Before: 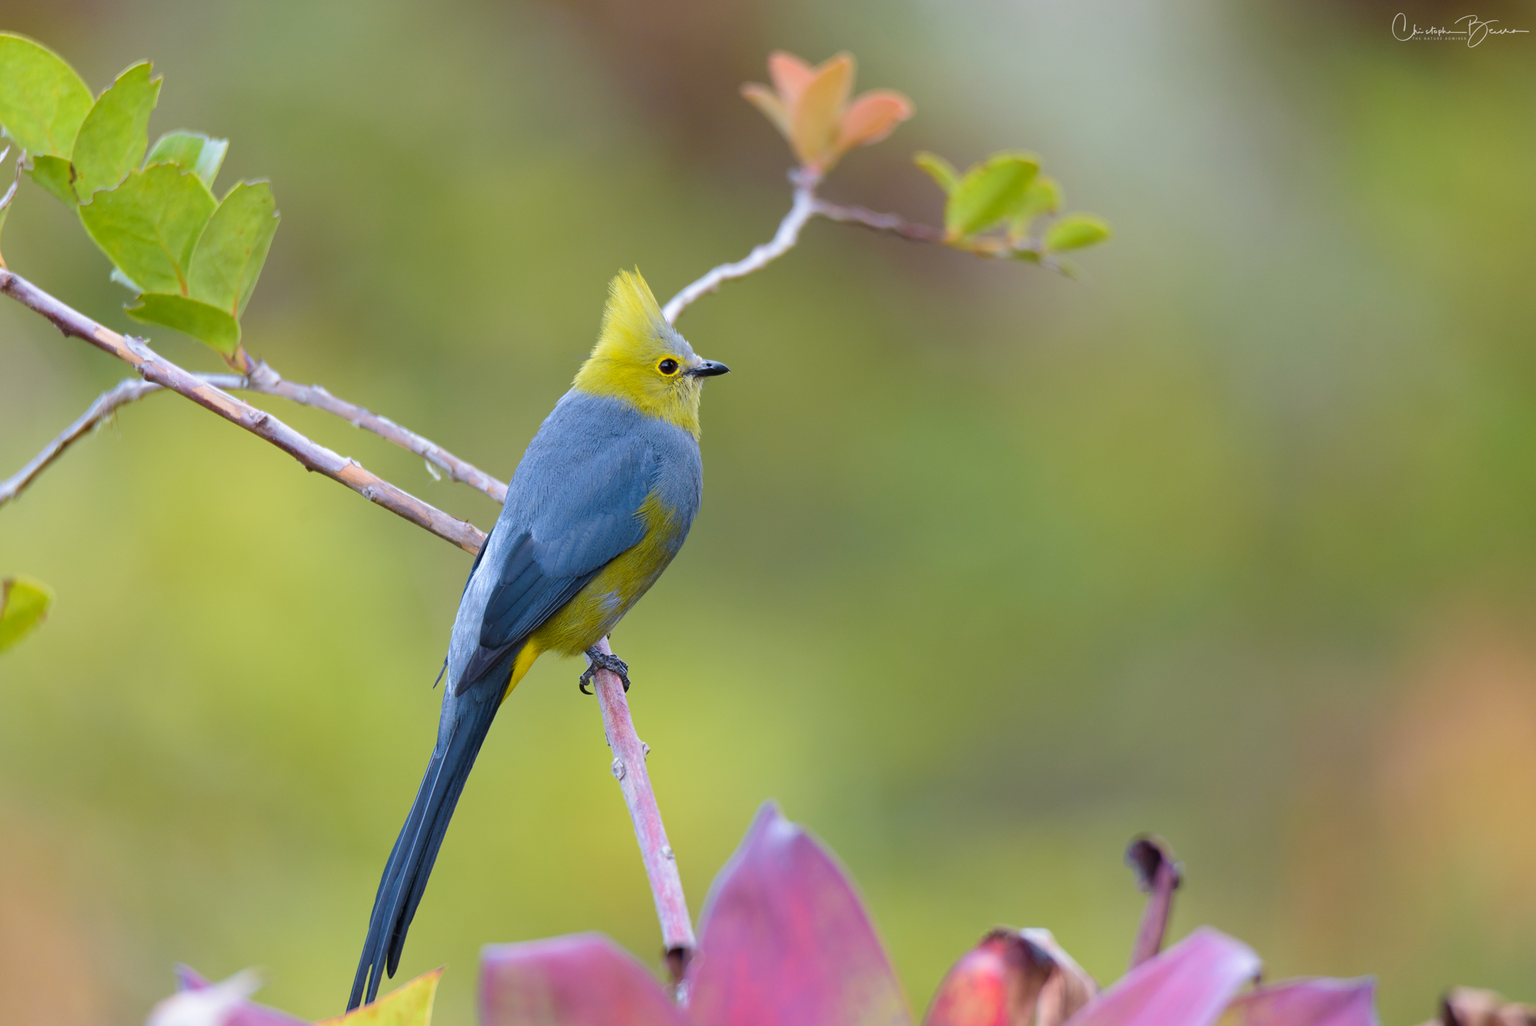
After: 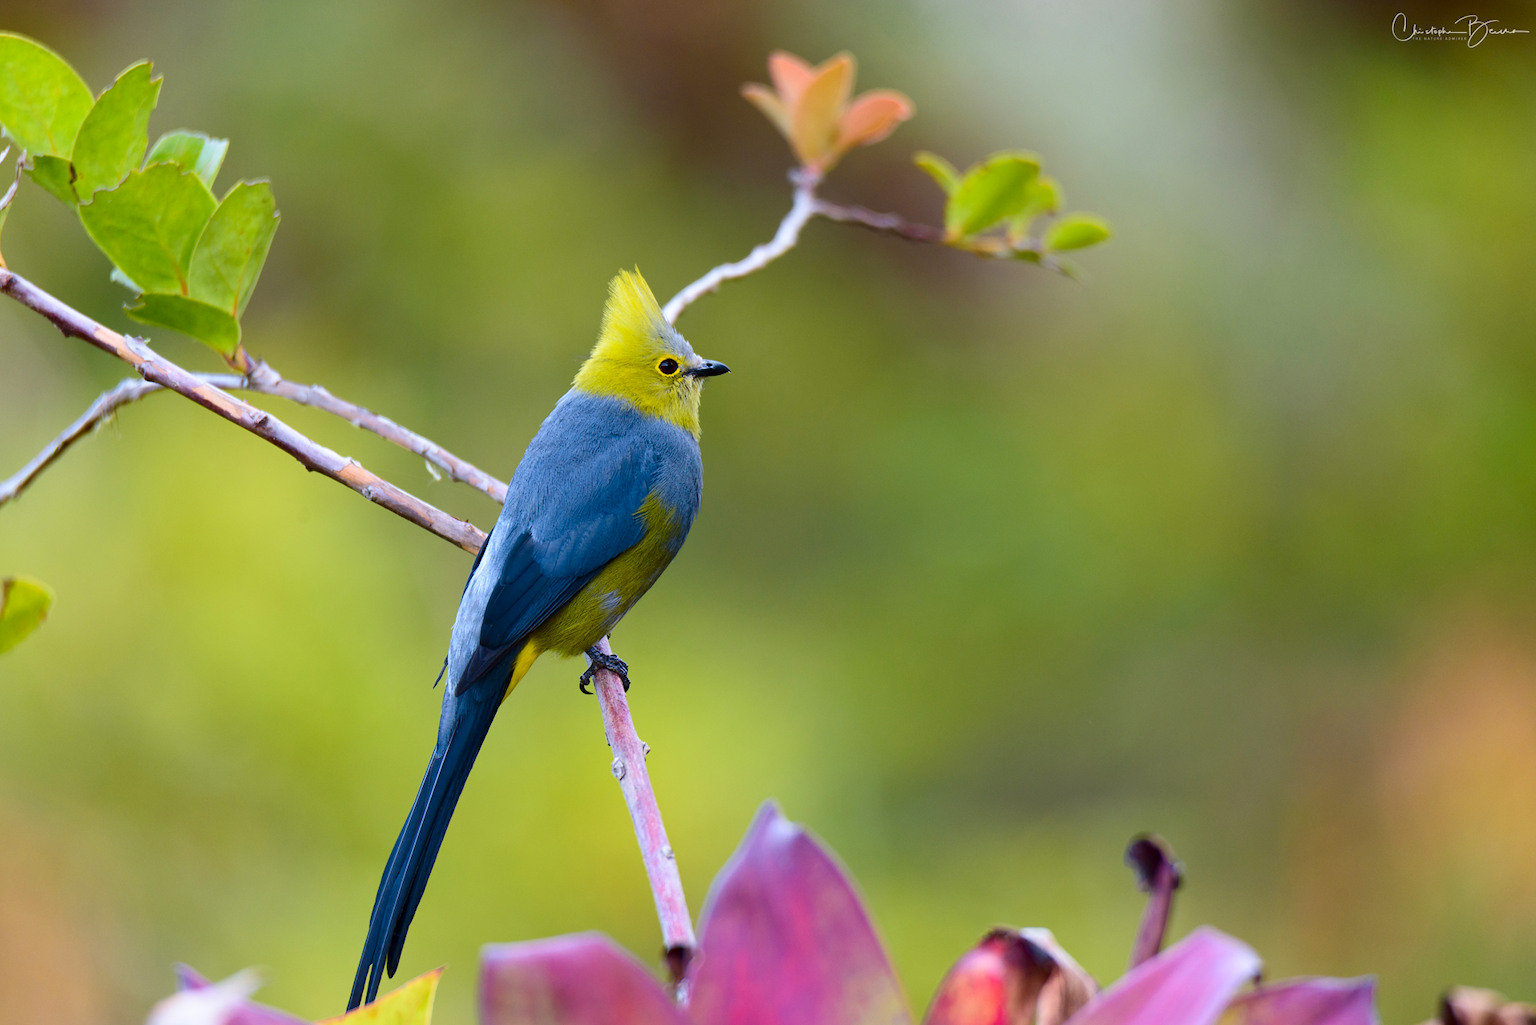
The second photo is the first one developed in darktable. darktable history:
exposure: exposure 0 EV, compensate highlight preservation false
contrast brightness saturation: contrast 0.21, brightness -0.11, saturation 0.21
